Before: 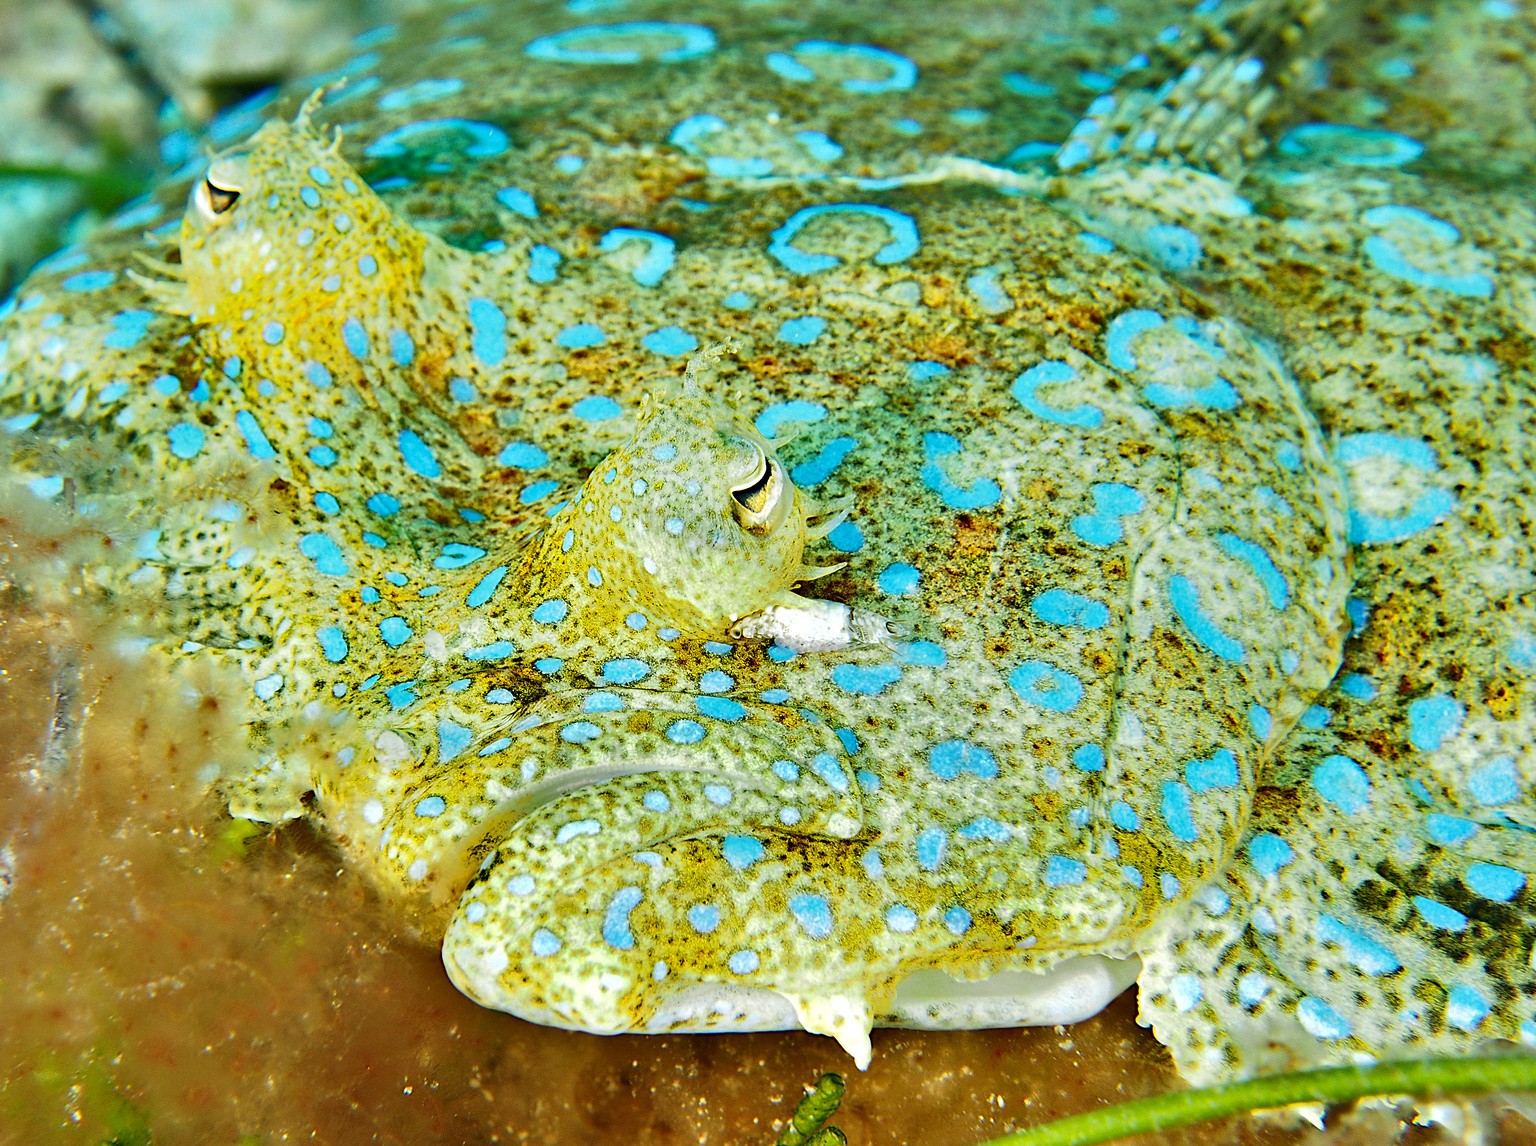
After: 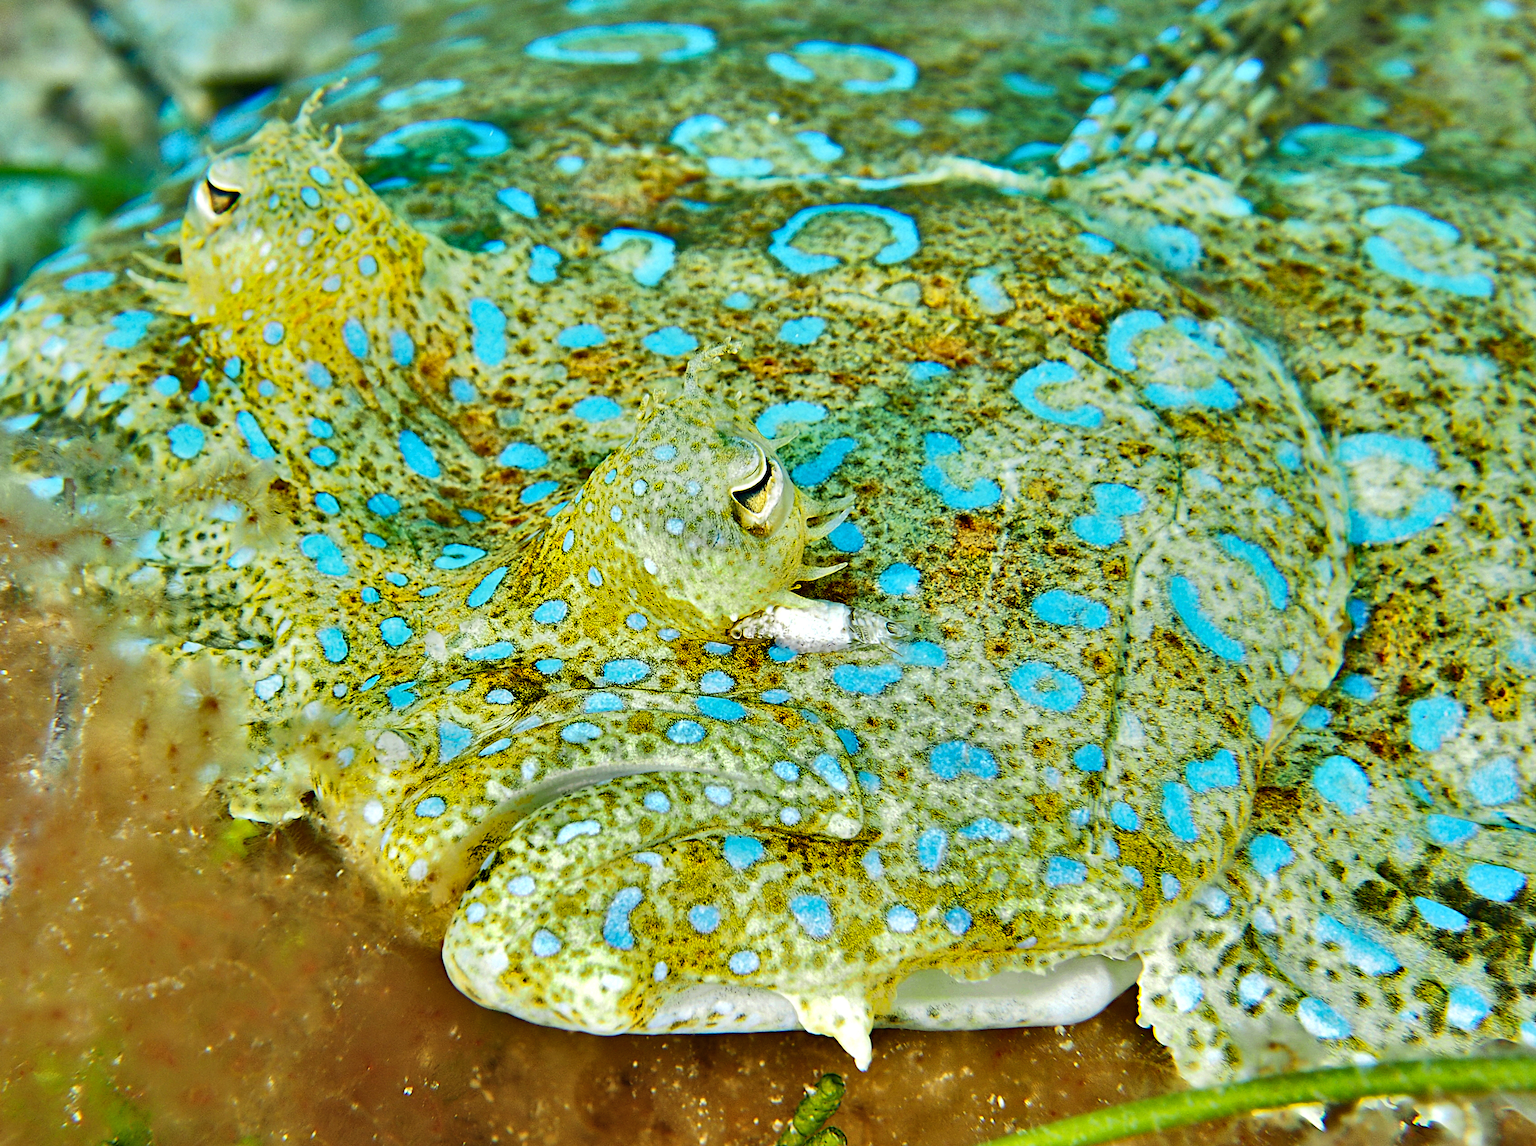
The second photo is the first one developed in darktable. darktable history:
color zones: curves: ch0 [(0.068, 0.464) (0.25, 0.5) (0.48, 0.508) (0.75, 0.536) (0.886, 0.476) (0.967, 0.456)]; ch1 [(0.066, 0.456) (0.25, 0.5) (0.616, 0.508) (0.746, 0.56) (0.934, 0.444)]
shadows and highlights: low approximation 0.01, soften with gaussian
